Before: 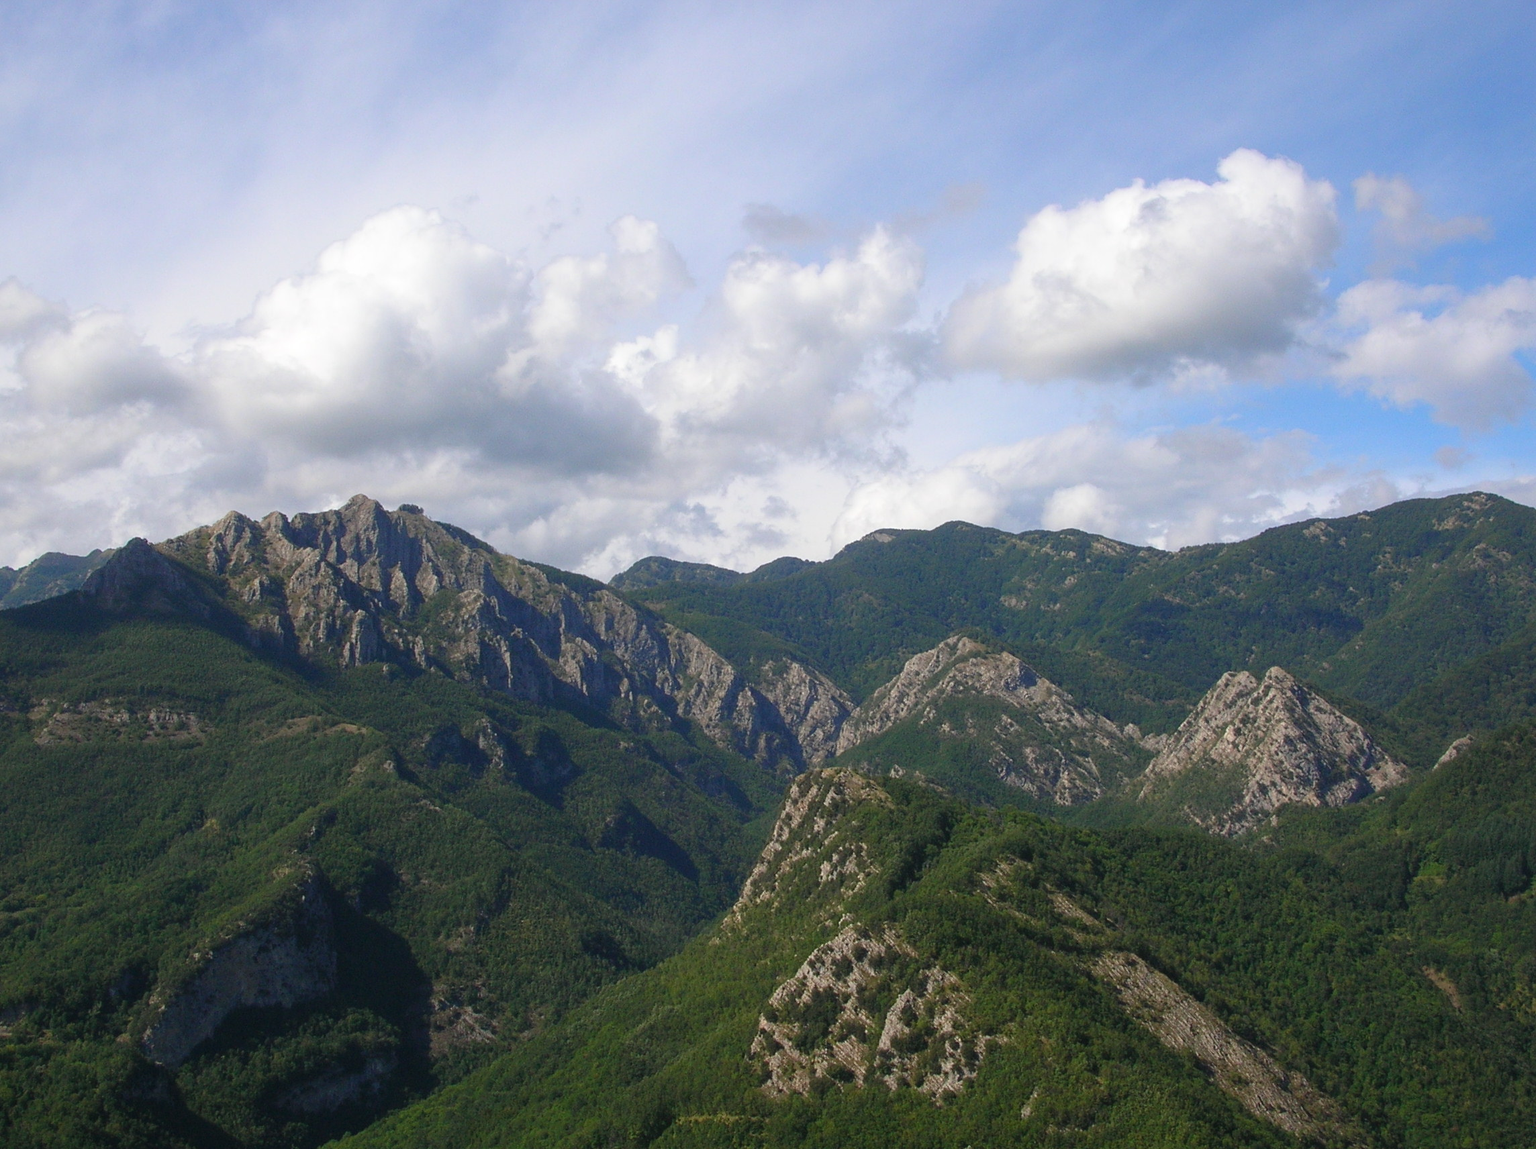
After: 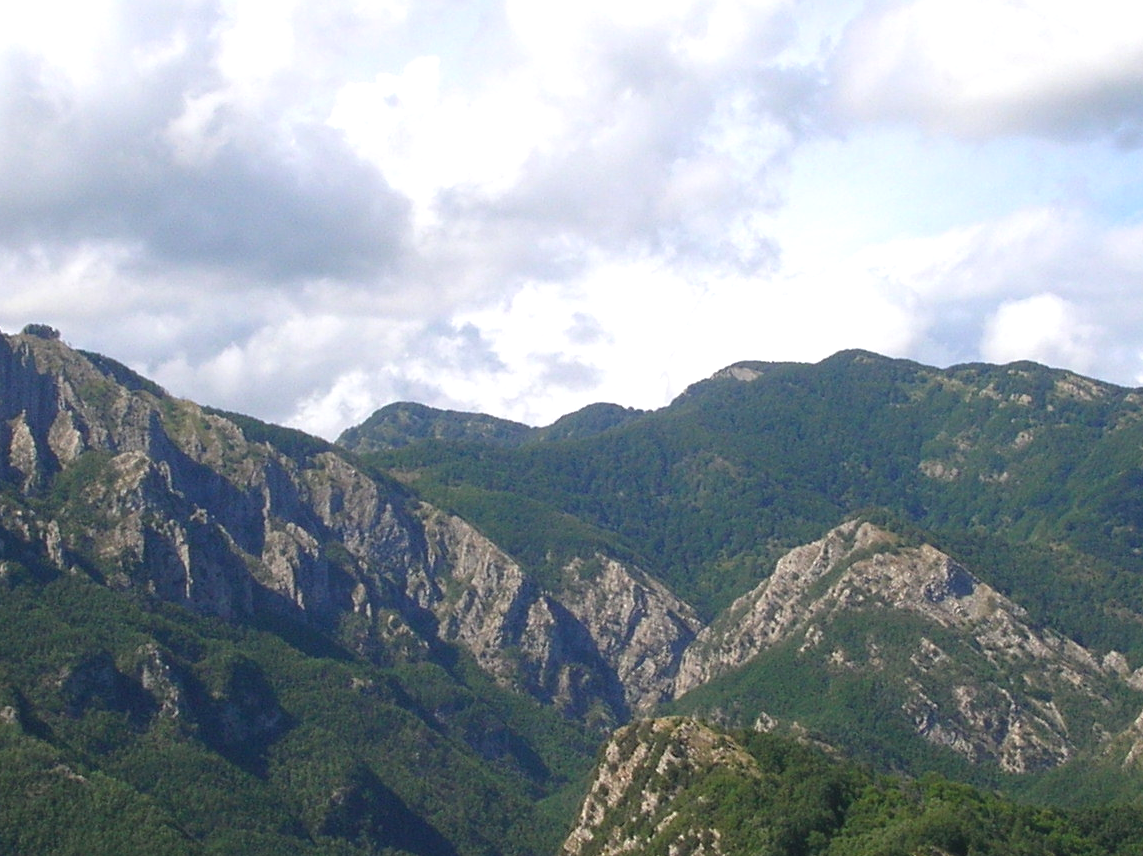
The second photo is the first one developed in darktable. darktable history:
exposure: black level correction 0, exposure 0.5 EV, compensate exposure bias true, compensate highlight preservation false
crop: left 25%, top 25%, right 25%, bottom 25%
